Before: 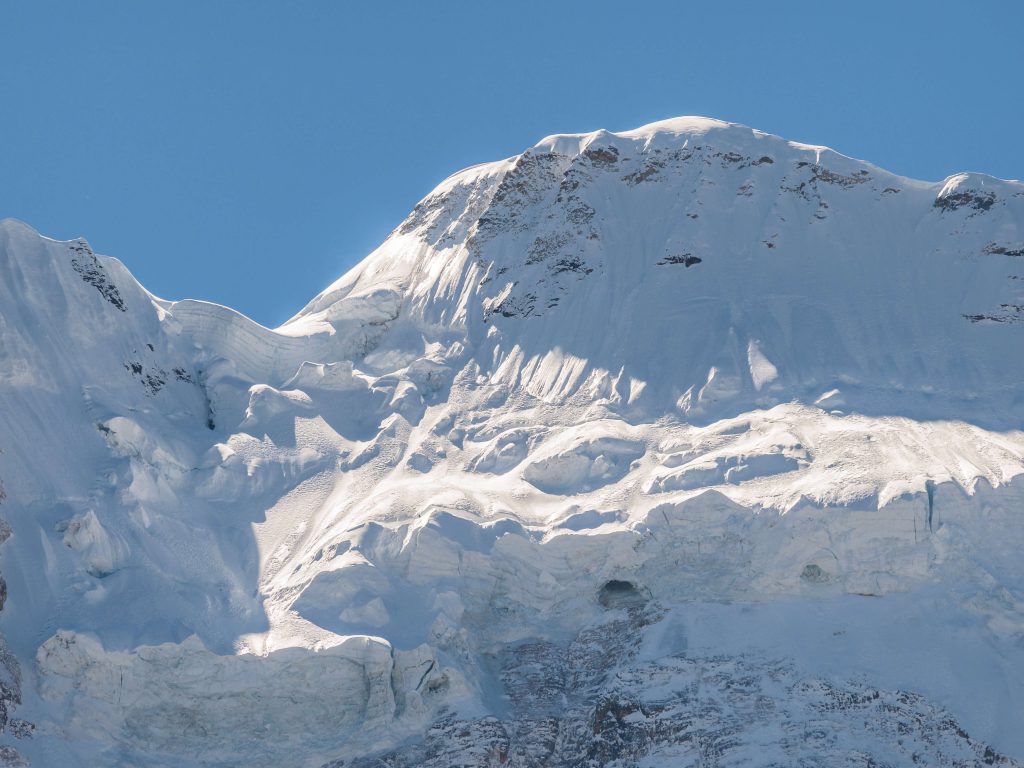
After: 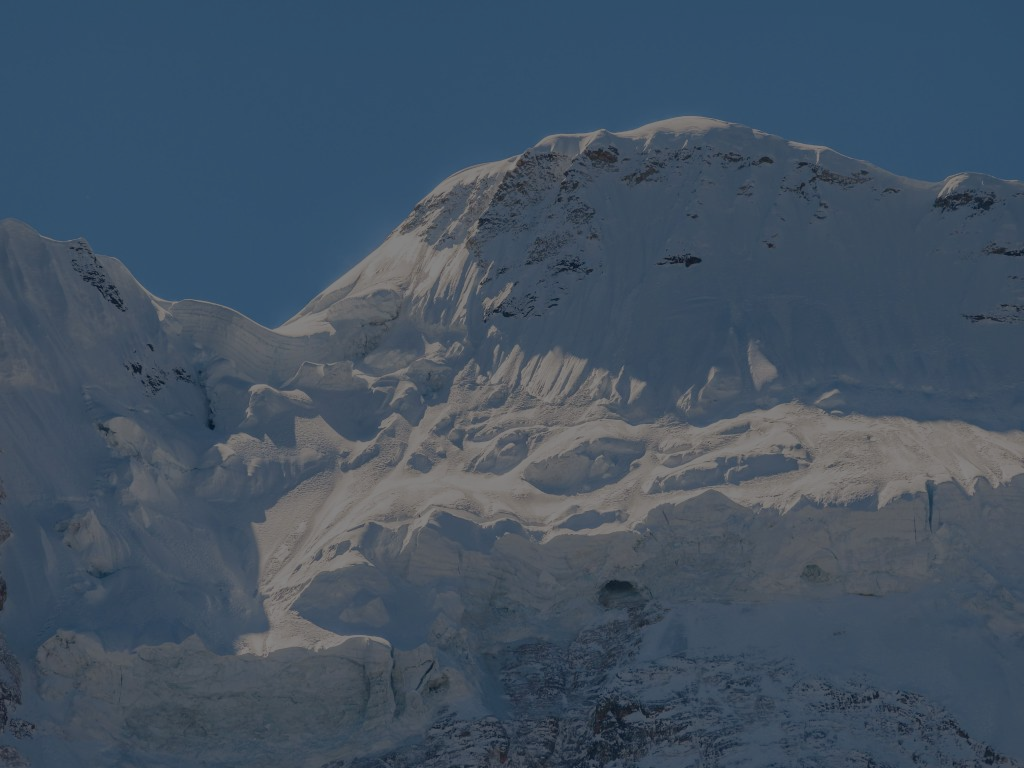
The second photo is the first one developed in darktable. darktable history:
exposure: exposure 0.201 EV, compensate highlight preservation false
color balance rgb: perceptual saturation grading › global saturation 1.65%, perceptual saturation grading › highlights -2.032%, perceptual saturation grading › mid-tones 3.826%, perceptual saturation grading › shadows 7.597%, perceptual brilliance grading › global brilliance -47.927%, global vibrance 20%
